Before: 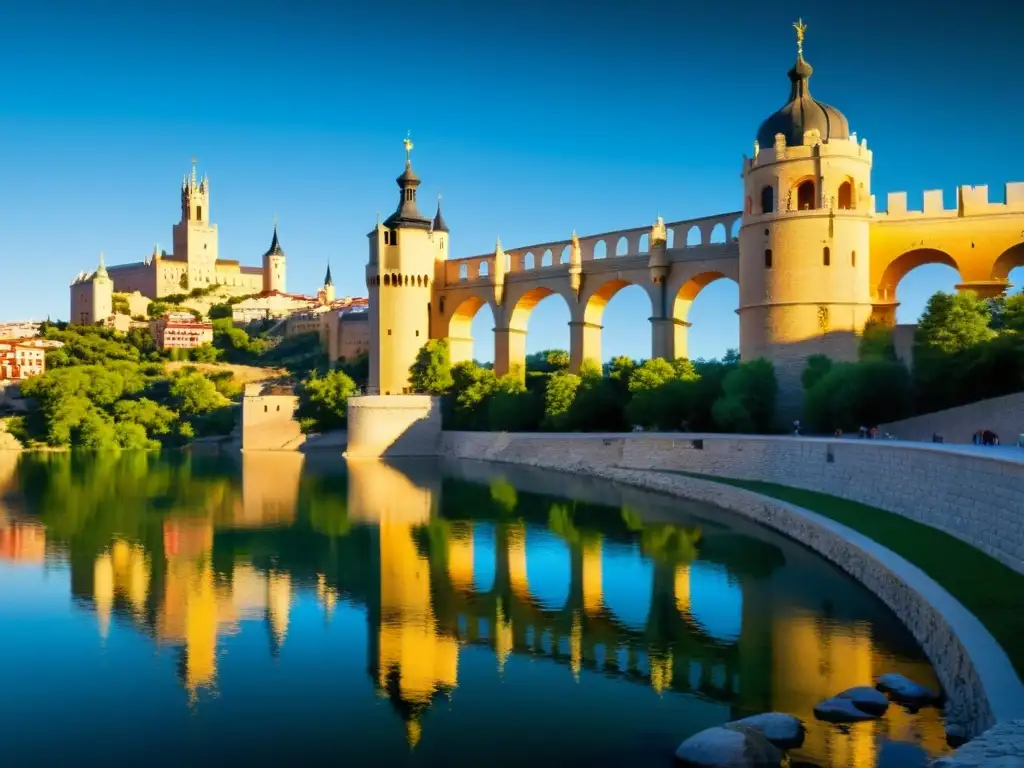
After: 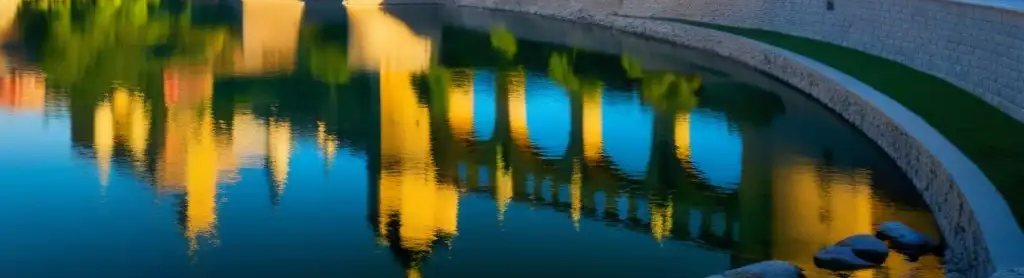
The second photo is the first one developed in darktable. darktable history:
crop and rotate: top 58.941%, bottom 4.844%
